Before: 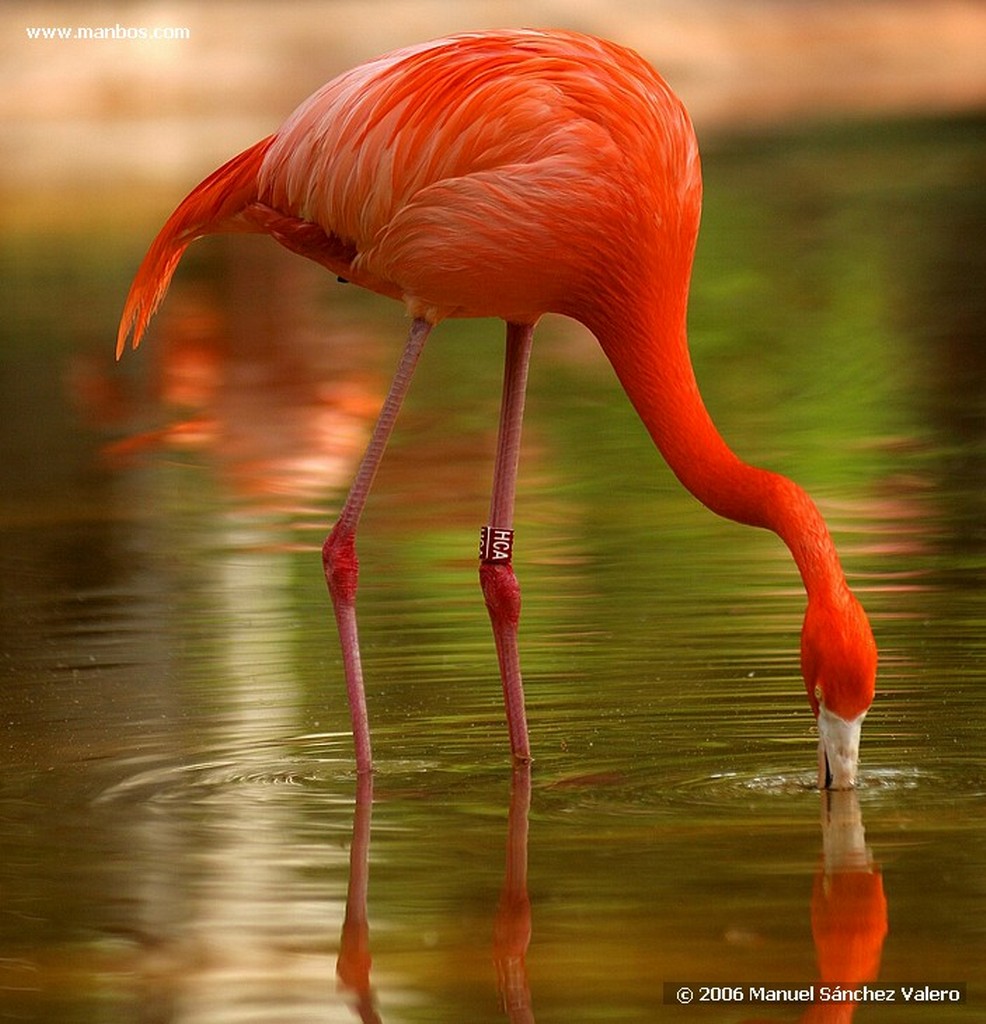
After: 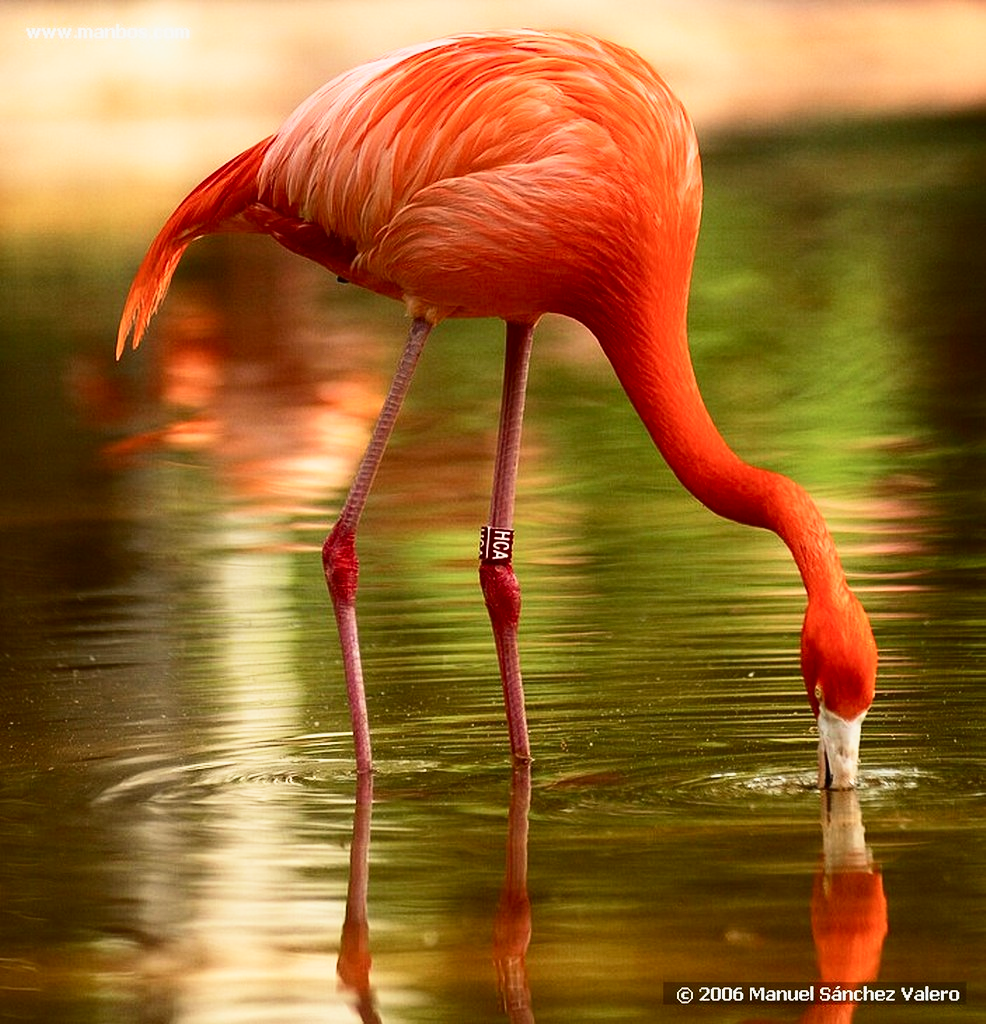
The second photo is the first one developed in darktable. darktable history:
contrast brightness saturation: contrast 0.28
base curve: curves: ch0 [(0, 0) (0.088, 0.125) (0.176, 0.251) (0.354, 0.501) (0.613, 0.749) (1, 0.877)], preserve colors none
